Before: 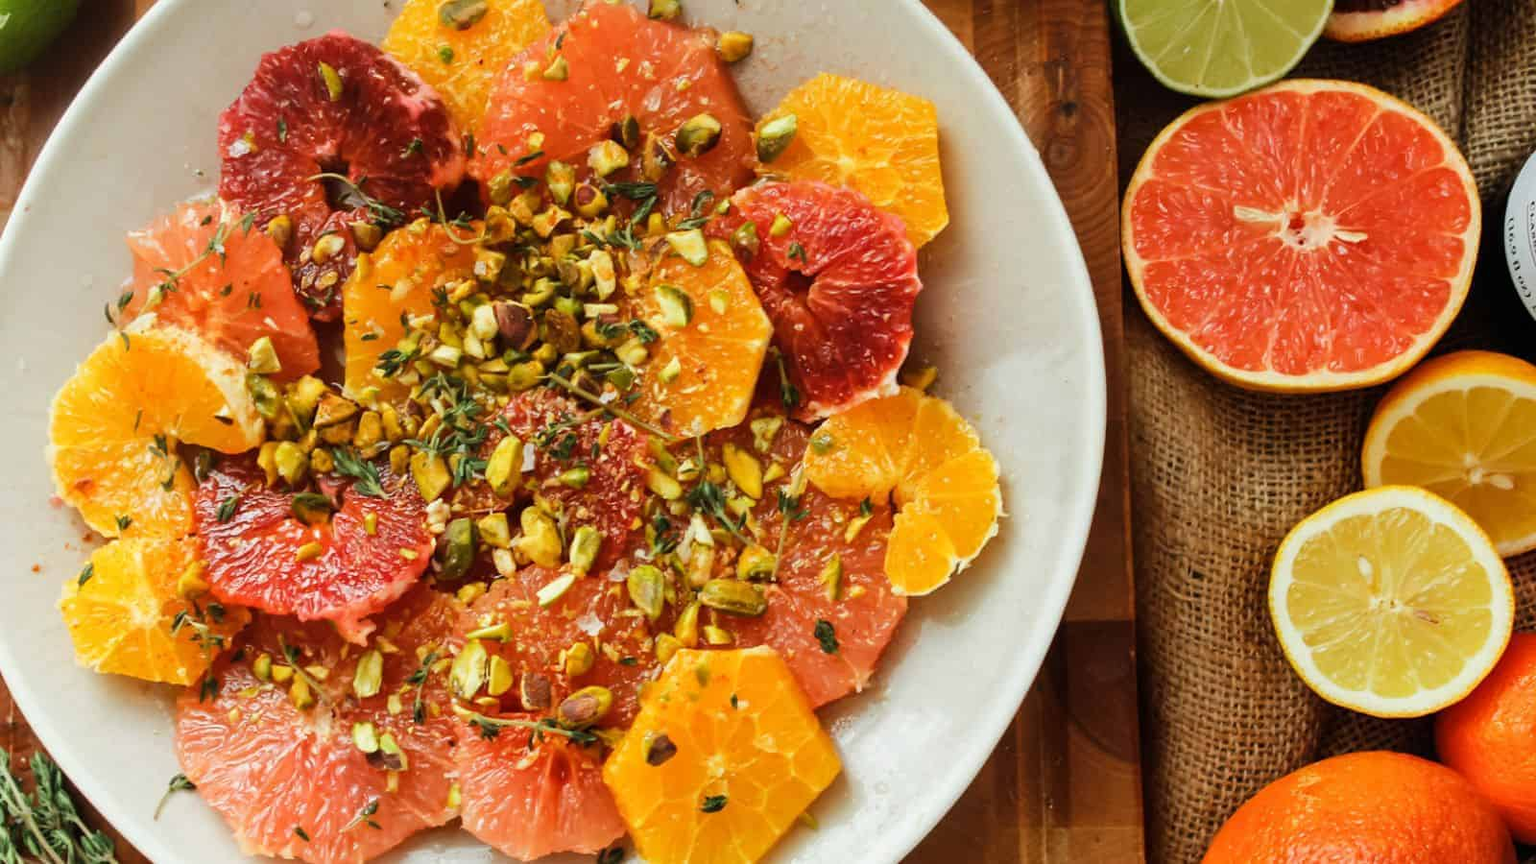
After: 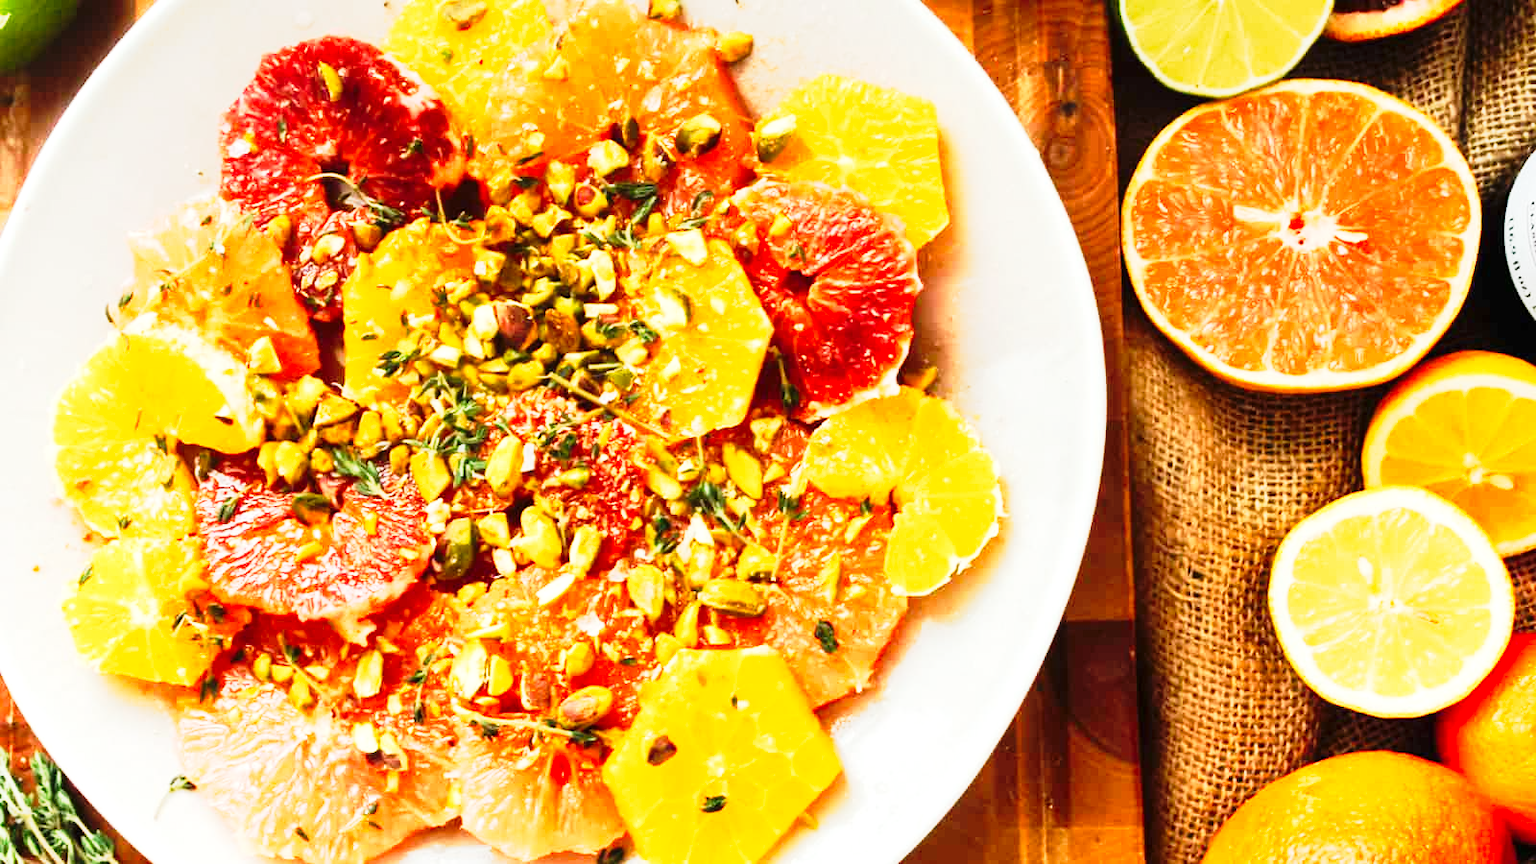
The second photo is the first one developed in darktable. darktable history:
exposure: black level correction 0, exposure 0.949 EV, compensate exposure bias true, compensate highlight preservation false
contrast brightness saturation: contrast 0.041, saturation 0.068
tone curve: curves: ch0 [(0, 0) (0.046, 0.031) (0.163, 0.114) (0.391, 0.432) (0.488, 0.561) (0.695, 0.839) (0.785, 0.904) (1, 0.965)]; ch1 [(0, 0) (0.248, 0.252) (0.427, 0.412) (0.482, 0.462) (0.499, 0.497) (0.518, 0.52) (0.535, 0.577) (0.585, 0.623) (0.679, 0.743) (0.788, 0.809) (1, 1)]; ch2 [(0, 0) (0.313, 0.262) (0.427, 0.417) (0.473, 0.47) (0.503, 0.503) (0.523, 0.515) (0.557, 0.596) (0.598, 0.646) (0.708, 0.771) (1, 1)], preserve colors none
